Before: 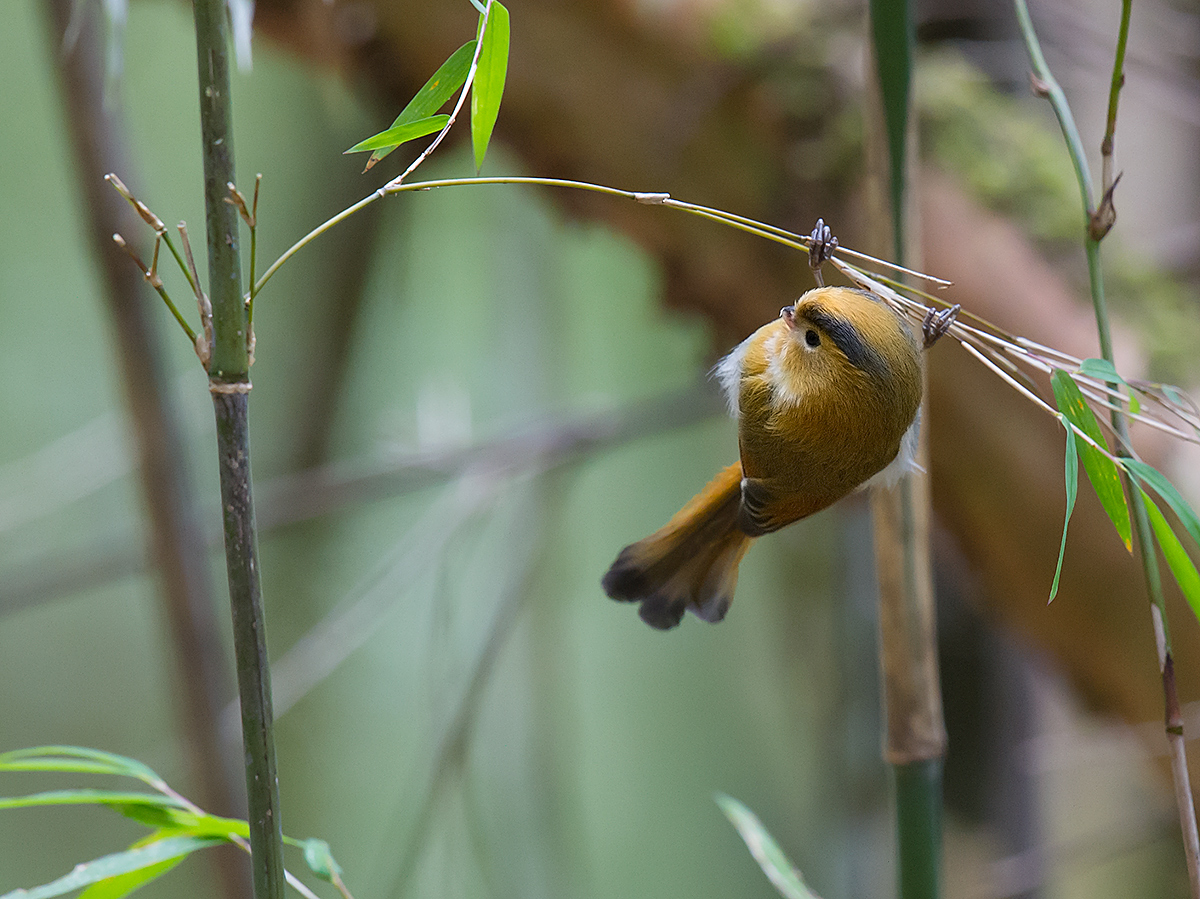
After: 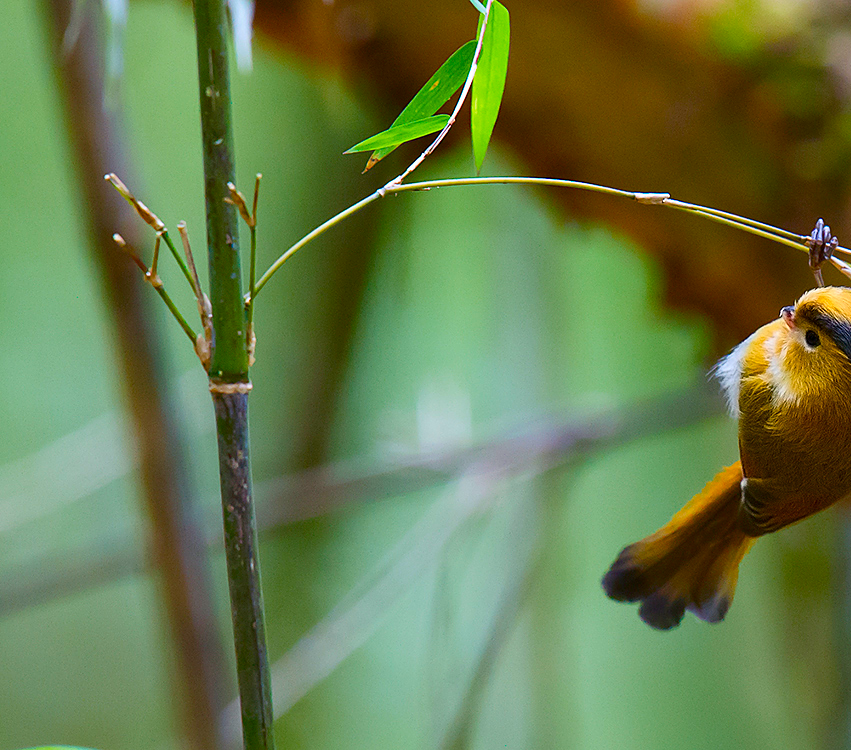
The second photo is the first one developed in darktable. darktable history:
crop: right 29.005%, bottom 16.479%
color balance rgb: perceptual saturation grading › global saturation 14.327%, perceptual saturation grading › highlights -25.22%, perceptual saturation grading › shadows 29.738%, global vibrance 50.694%
contrast brightness saturation: contrast 0.164, saturation 0.334
